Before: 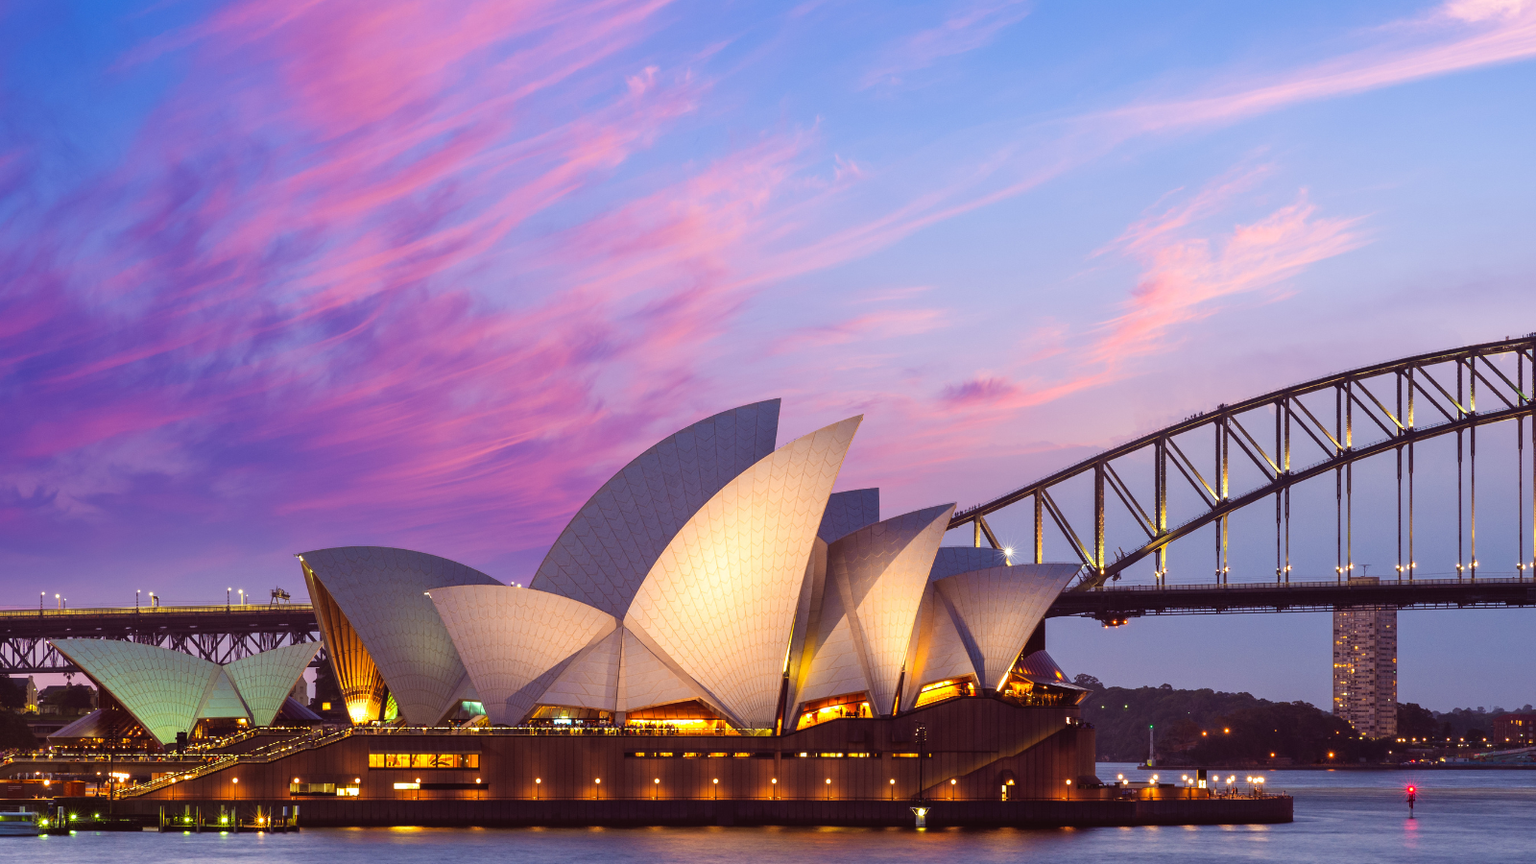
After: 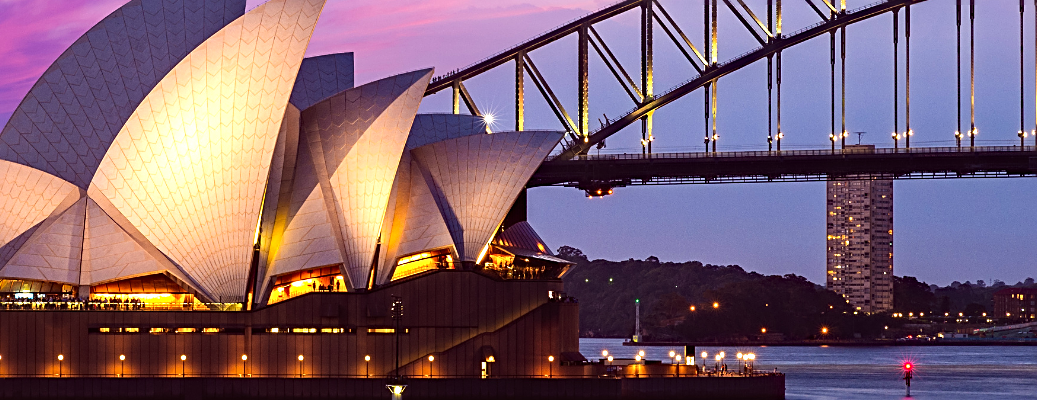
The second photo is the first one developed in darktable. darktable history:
sharpen: on, module defaults
crop and rotate: left 35.146%, top 50.703%, bottom 4.778%
haze removal: strength 0.279, distance 0.245, adaptive false
tone equalizer: -8 EV -0.421 EV, -7 EV -0.41 EV, -6 EV -0.354 EV, -5 EV -0.2 EV, -3 EV 0.194 EV, -2 EV 0.342 EV, -1 EV 0.409 EV, +0 EV 0.43 EV, edges refinement/feathering 500, mask exposure compensation -1.57 EV, preserve details no
